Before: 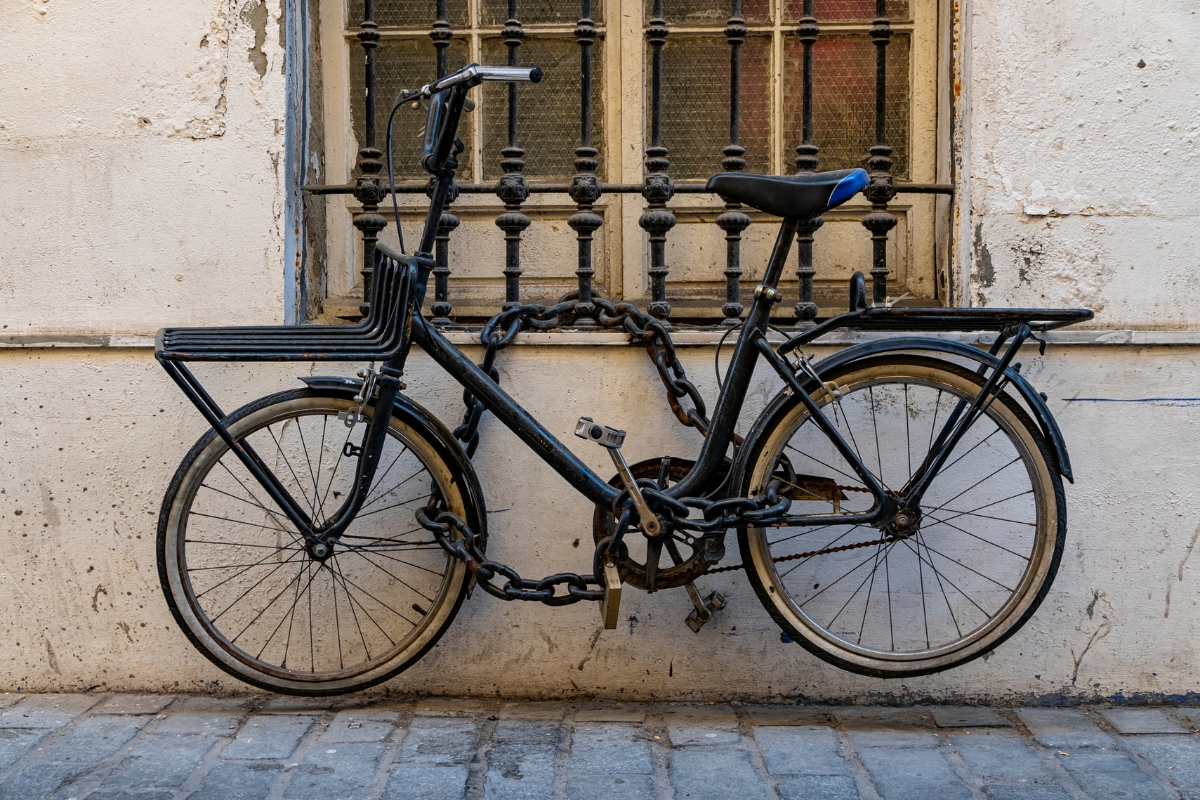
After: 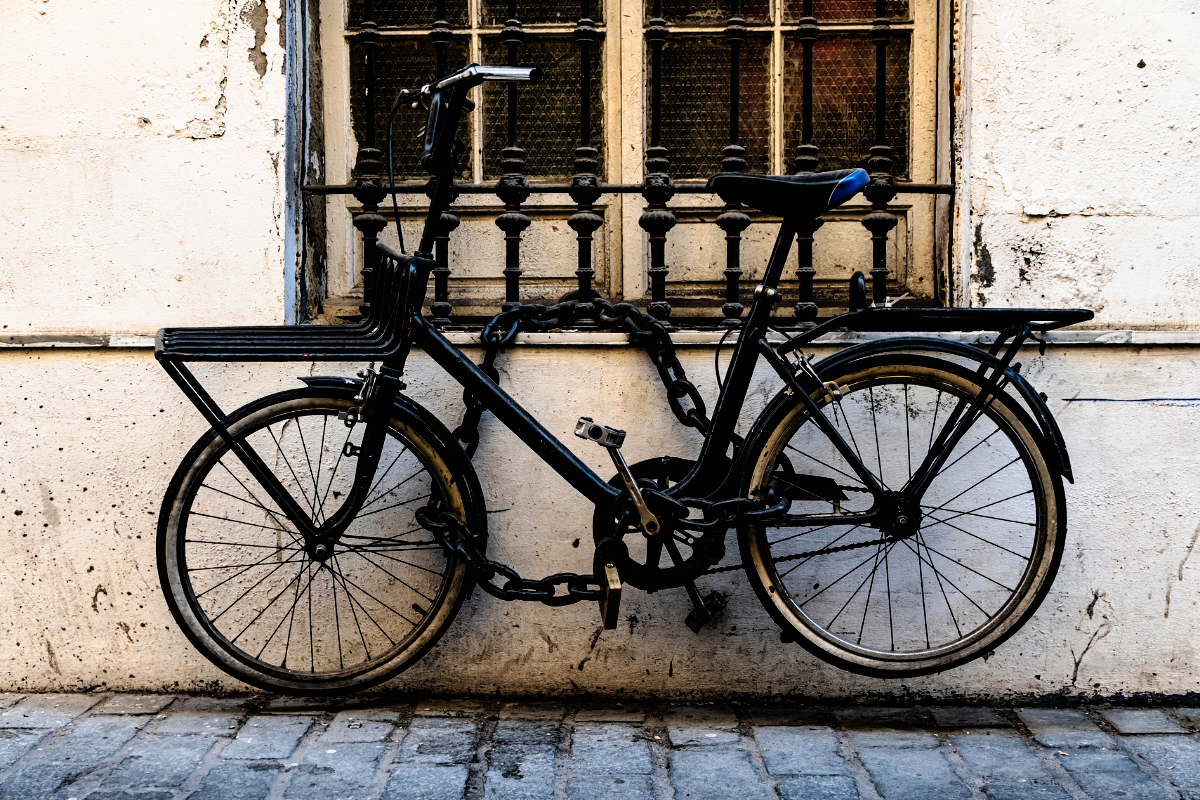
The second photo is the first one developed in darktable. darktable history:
filmic rgb: black relative exposure -3.75 EV, white relative exposure 2.4 EV, dynamic range scaling -50%, hardness 3.42, latitude 30%, contrast 1.8
tone curve: curves: ch0 [(0, 0) (0.003, 0.004) (0.011, 0.008) (0.025, 0.012) (0.044, 0.02) (0.069, 0.028) (0.1, 0.034) (0.136, 0.059) (0.177, 0.1) (0.224, 0.151) (0.277, 0.203) (0.335, 0.266) (0.399, 0.344) (0.468, 0.414) (0.543, 0.507) (0.623, 0.602) (0.709, 0.704) (0.801, 0.804) (0.898, 0.927) (1, 1)], preserve colors none
